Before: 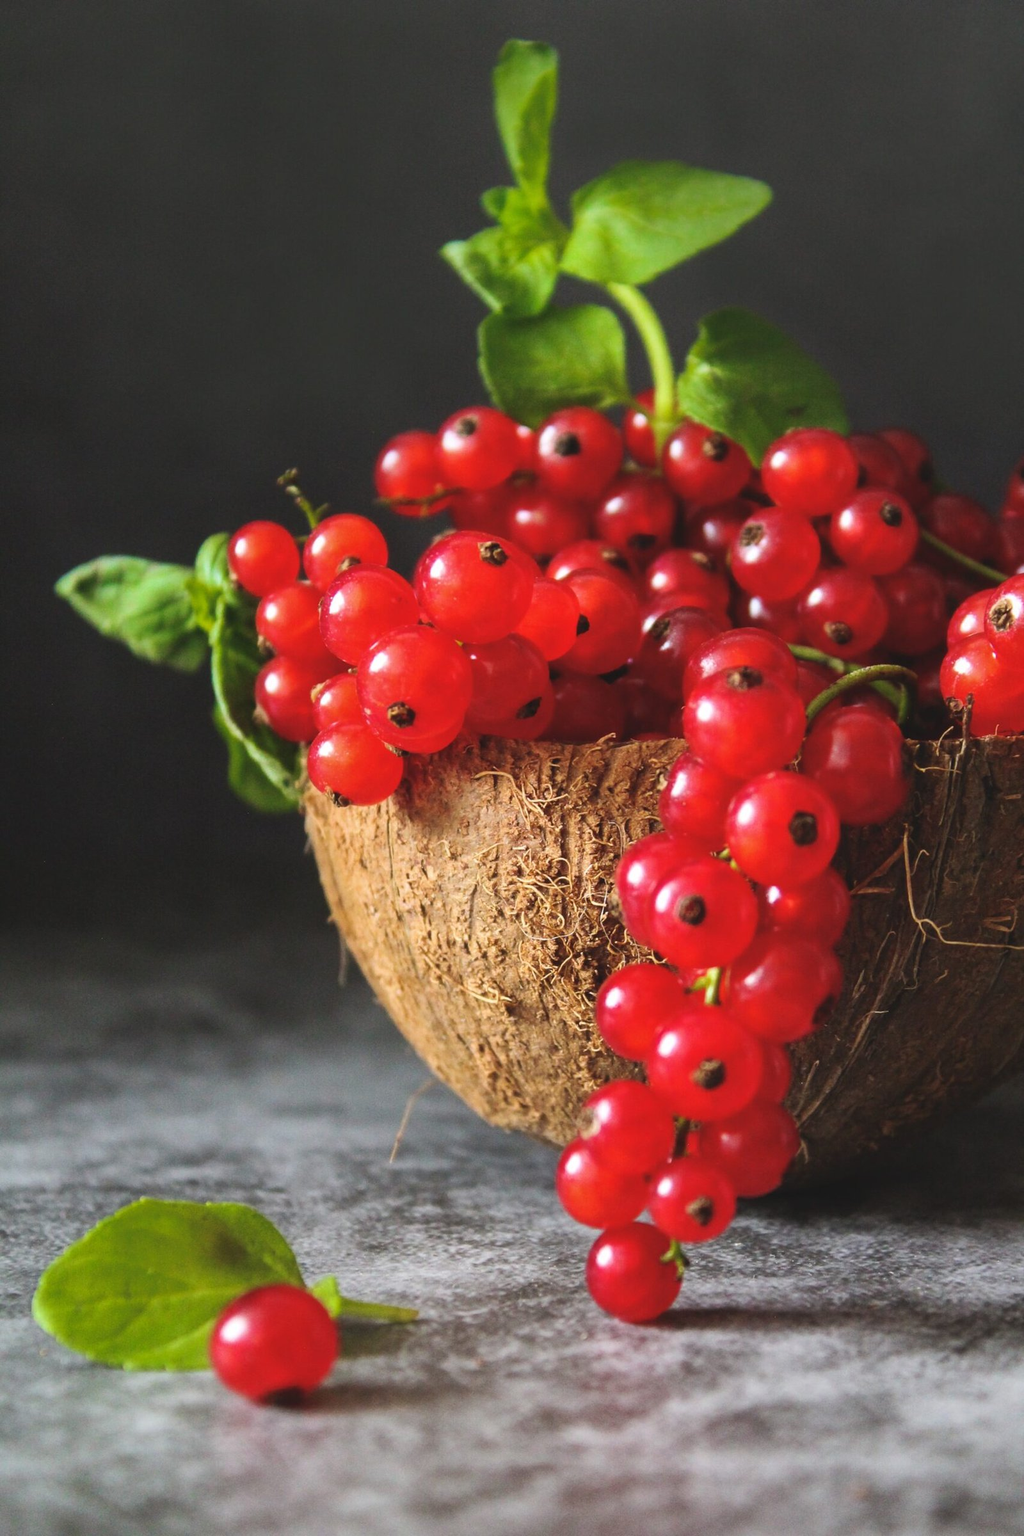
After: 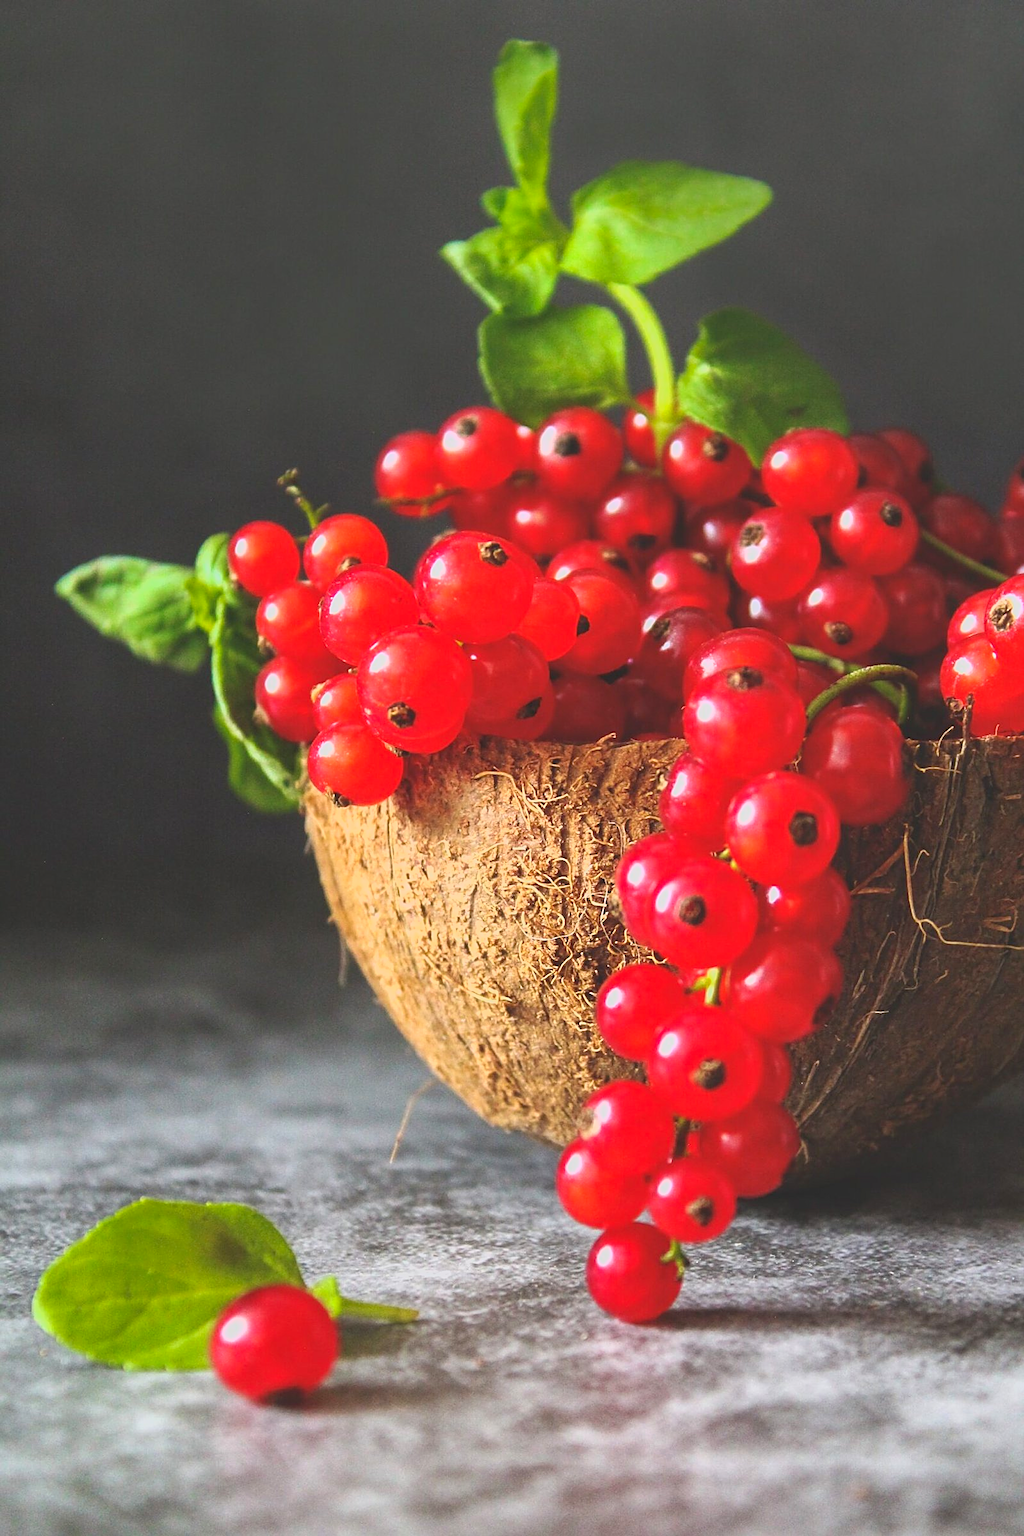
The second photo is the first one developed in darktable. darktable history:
local contrast: highlights 100%, shadows 100%, detail 120%, midtone range 0.2
lowpass: radius 0.1, contrast 0.85, saturation 1.1, unbound 0
contrast brightness saturation: contrast -0.08, brightness -0.04, saturation -0.11
exposure: exposure 0.766 EV, compensate highlight preservation false
sharpen: on, module defaults
